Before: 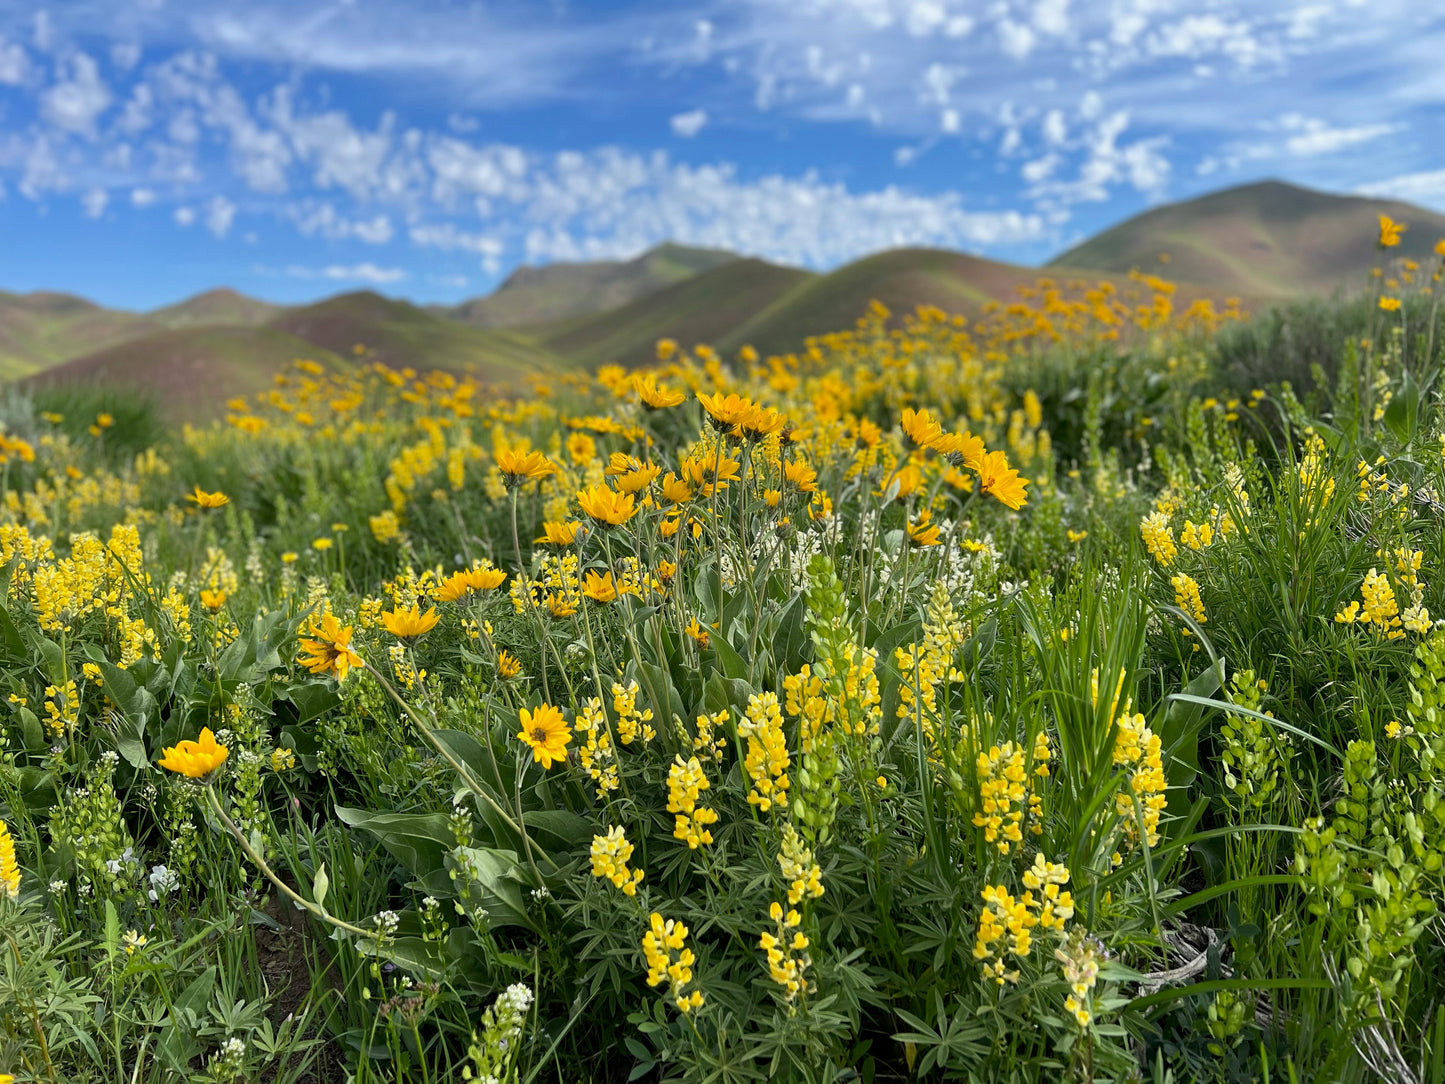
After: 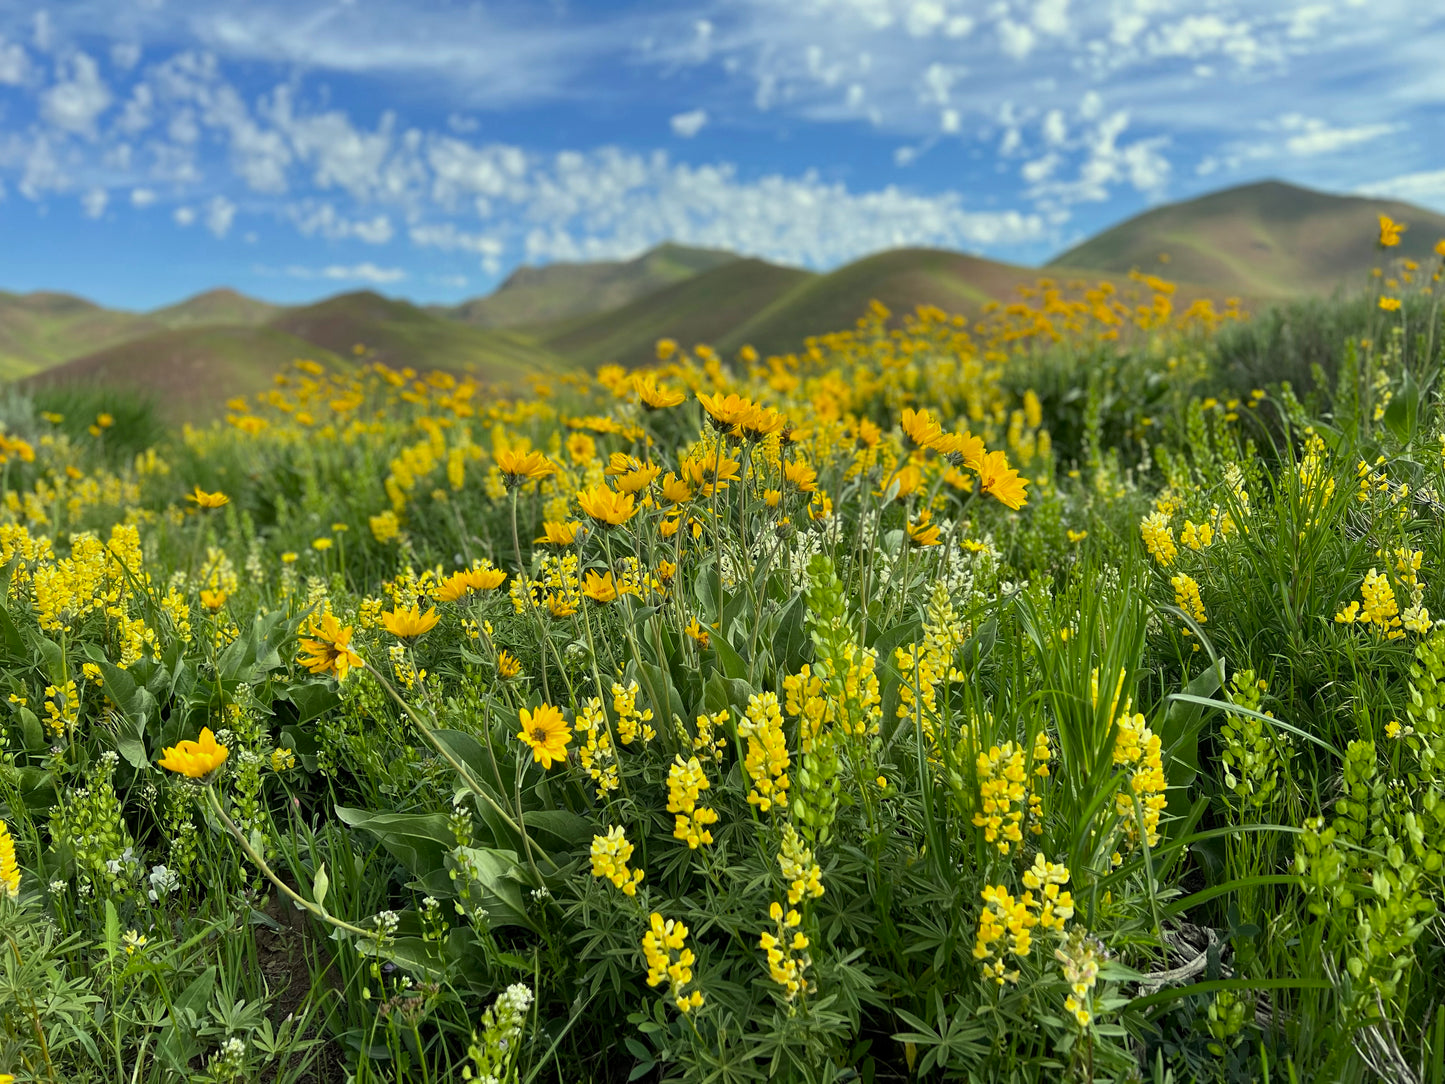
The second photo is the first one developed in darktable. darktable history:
color correction: highlights a* -5.94, highlights b* 11.19
